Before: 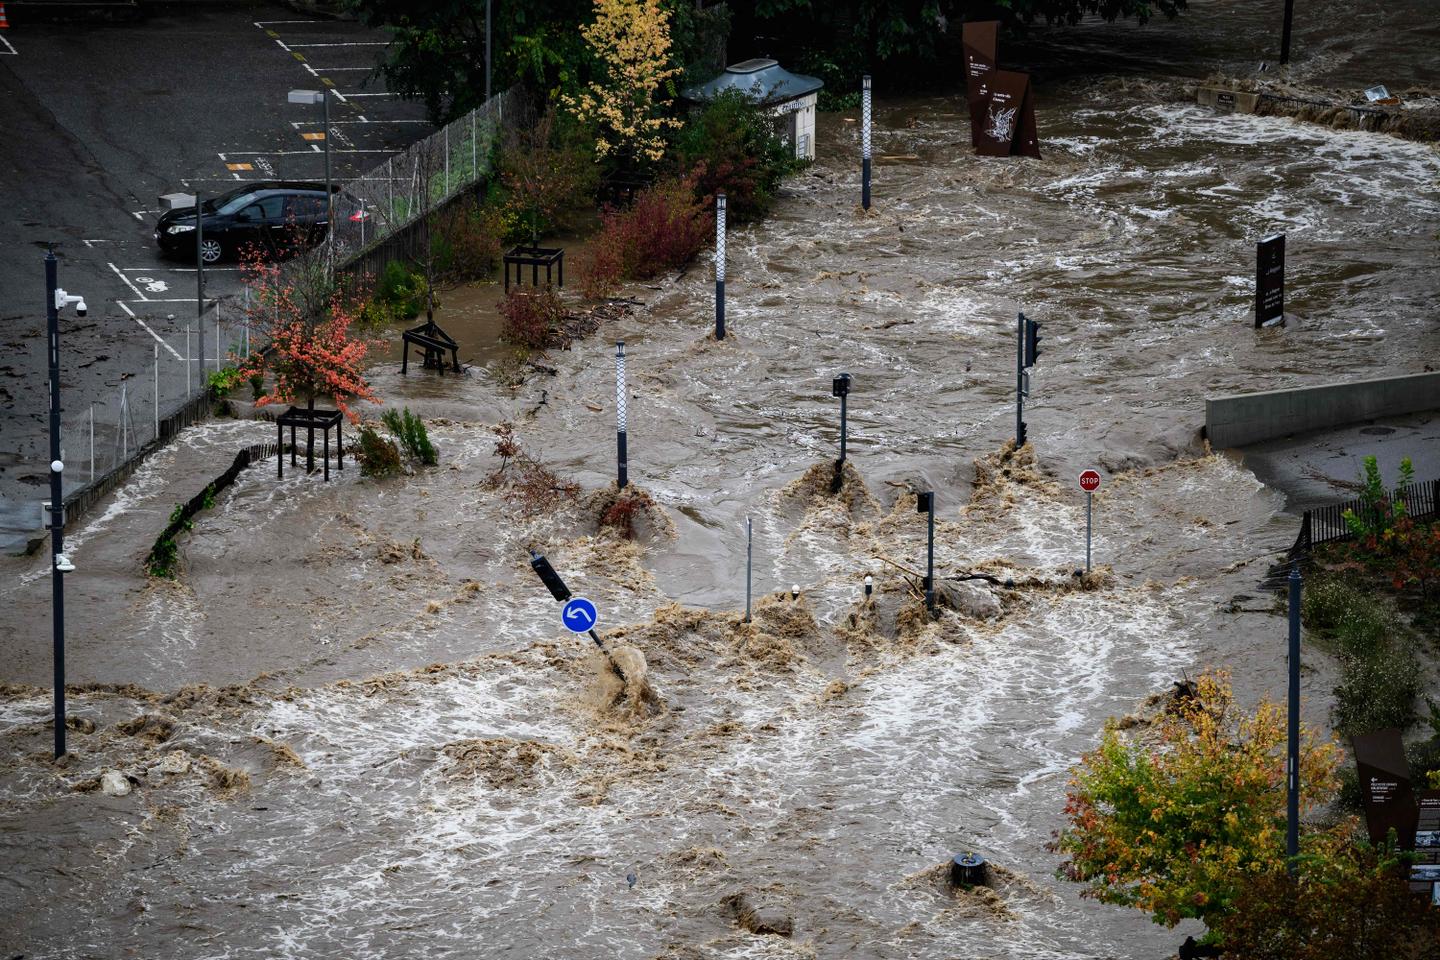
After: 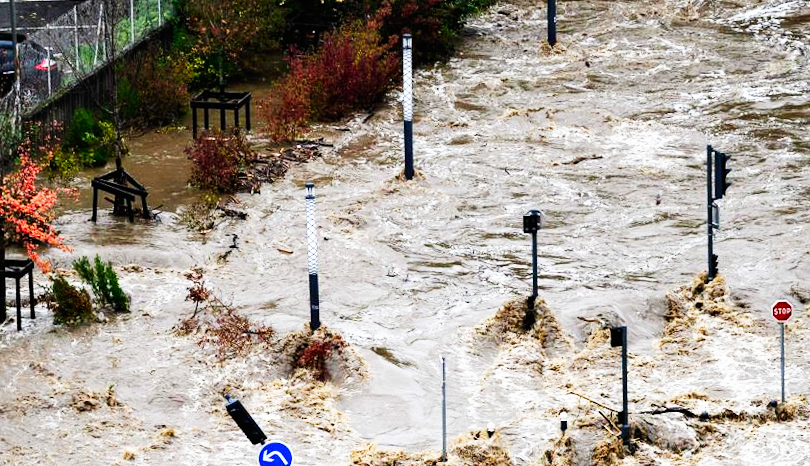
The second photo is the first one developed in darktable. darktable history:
rotate and perspective: rotation -1.42°, crop left 0.016, crop right 0.984, crop top 0.035, crop bottom 0.965
crop: left 20.932%, top 15.471%, right 21.848%, bottom 34.081%
base curve: curves: ch0 [(0, 0) (0.007, 0.004) (0.027, 0.03) (0.046, 0.07) (0.207, 0.54) (0.442, 0.872) (0.673, 0.972) (1, 1)], preserve colors none
